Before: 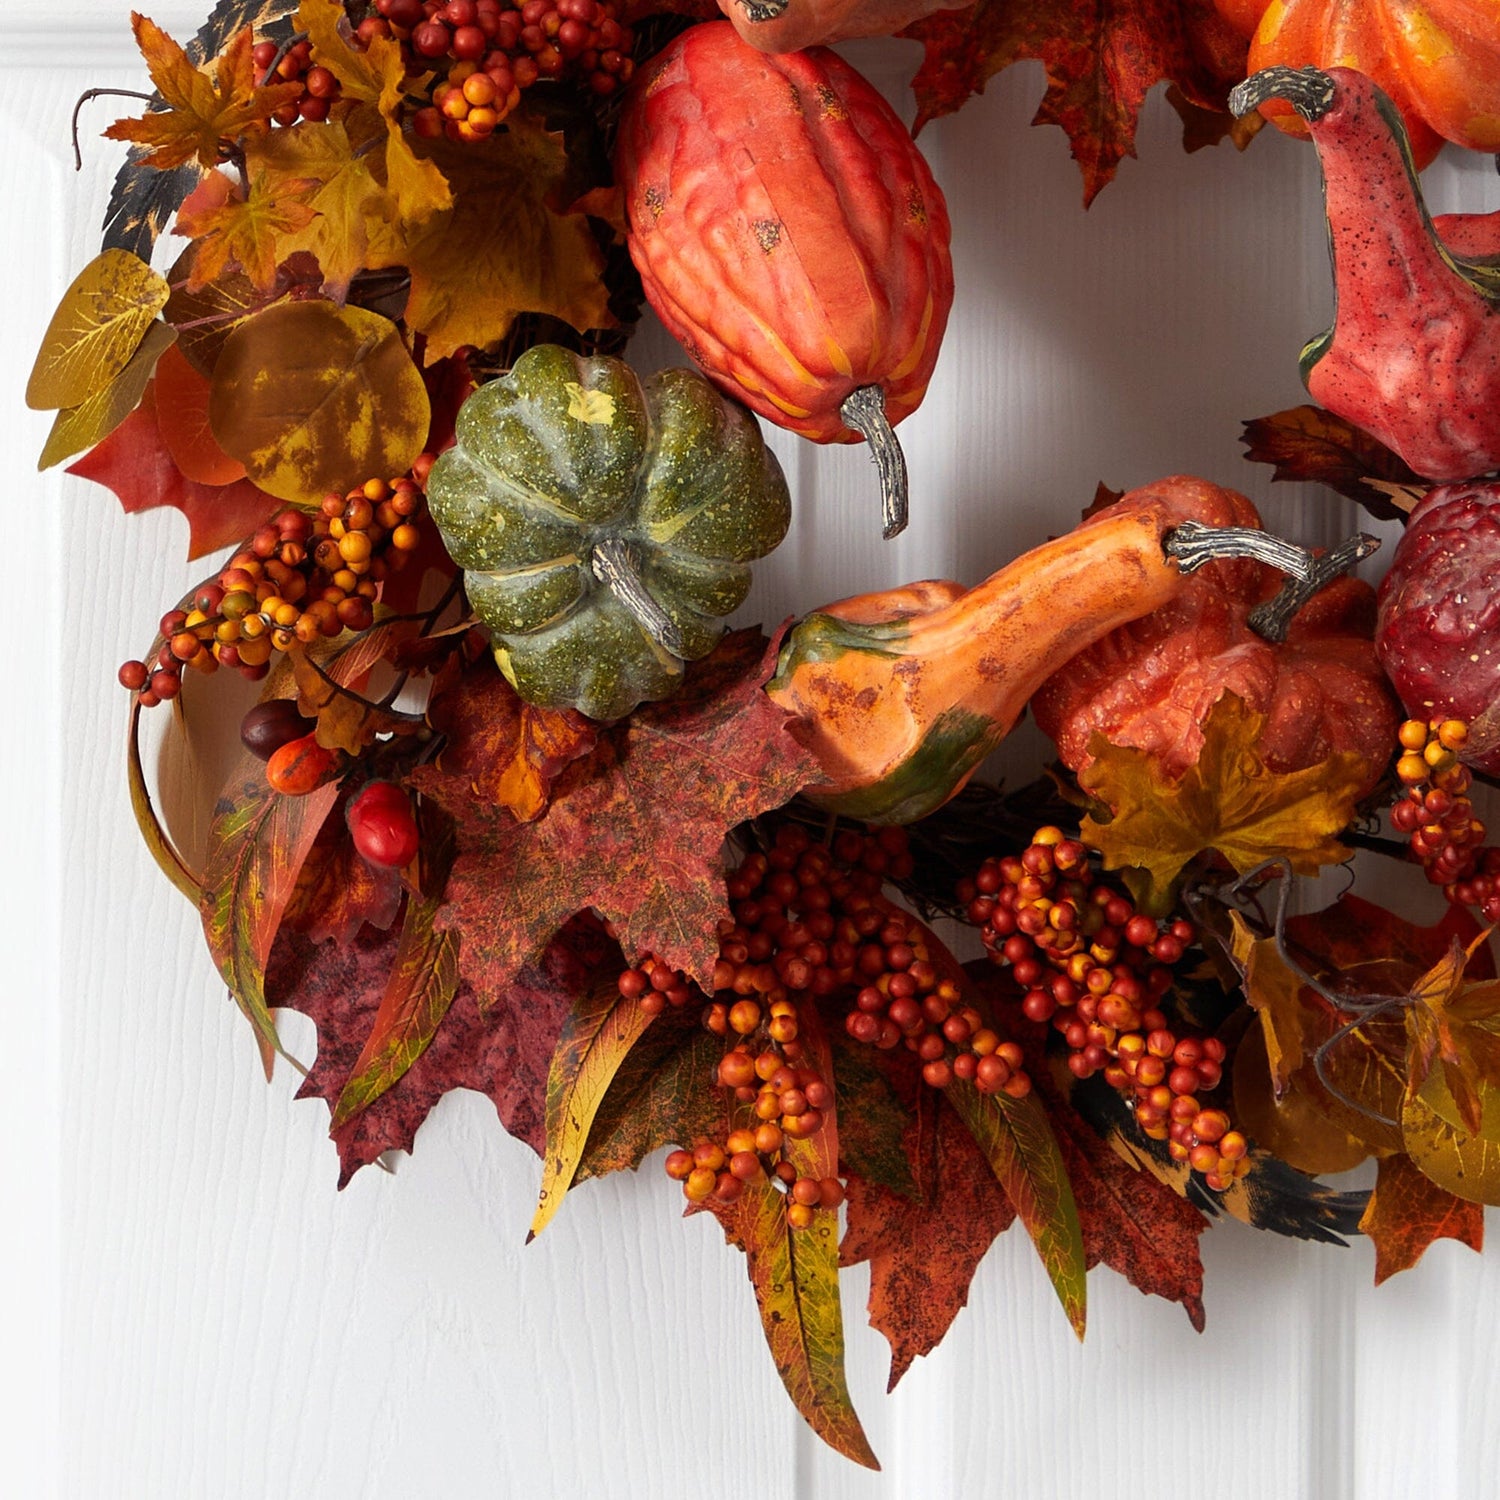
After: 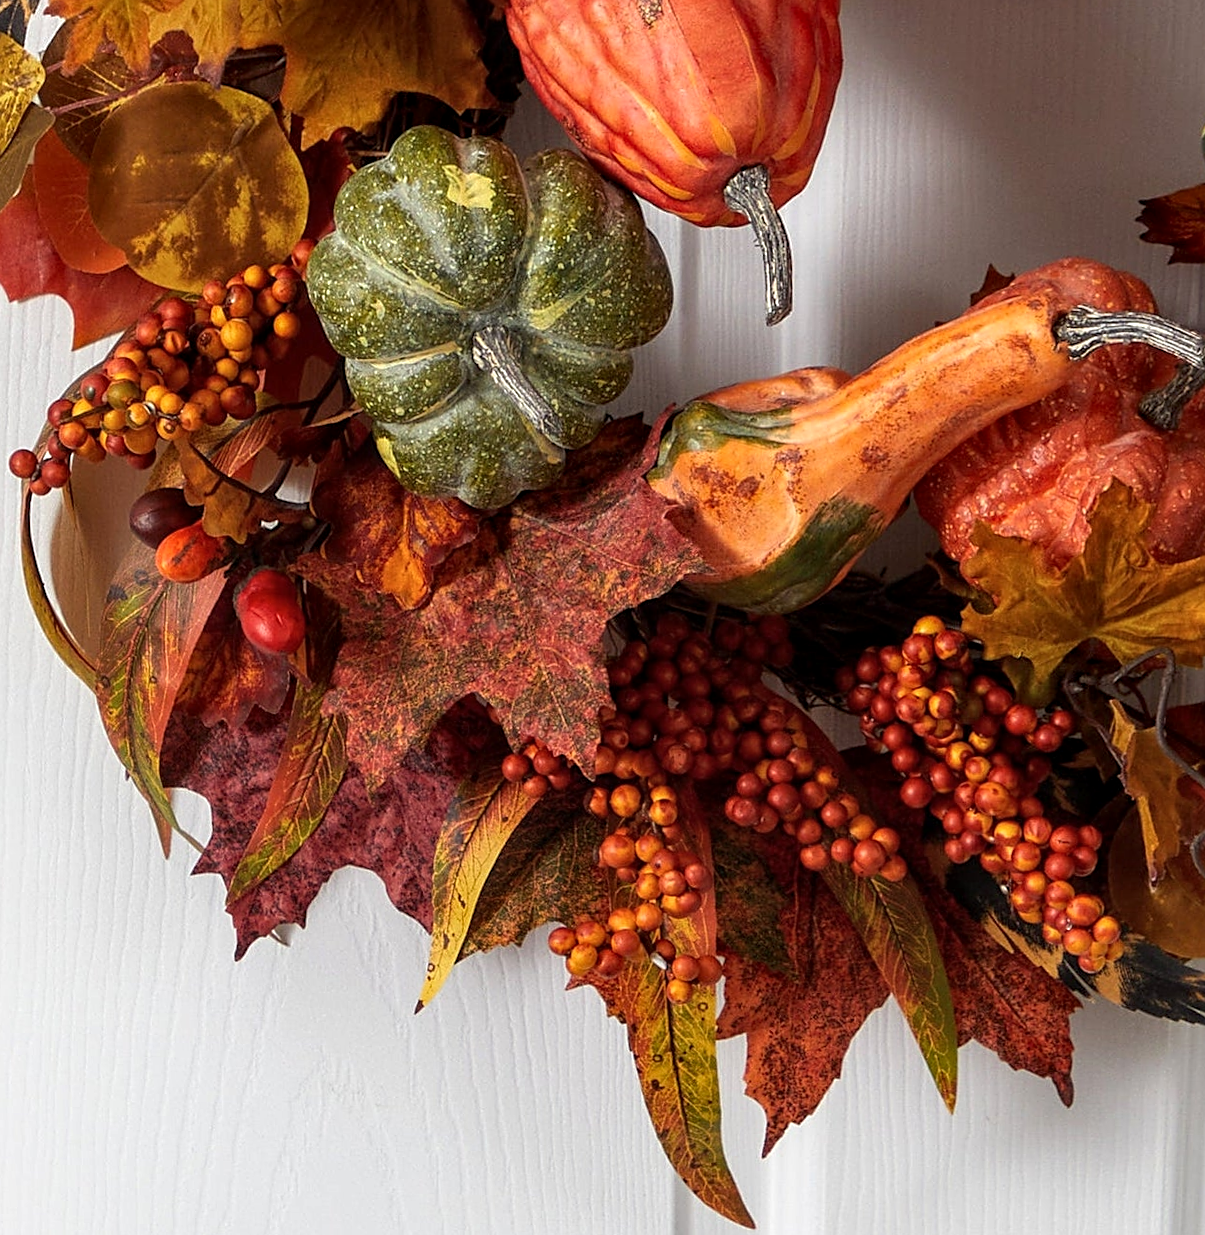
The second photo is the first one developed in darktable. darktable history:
local contrast: on, module defaults
sharpen: on, module defaults
crop and rotate: left 4.842%, top 15.51%, right 10.668%
rotate and perspective: rotation 0.074°, lens shift (vertical) 0.096, lens shift (horizontal) -0.041, crop left 0.043, crop right 0.952, crop top 0.024, crop bottom 0.979
